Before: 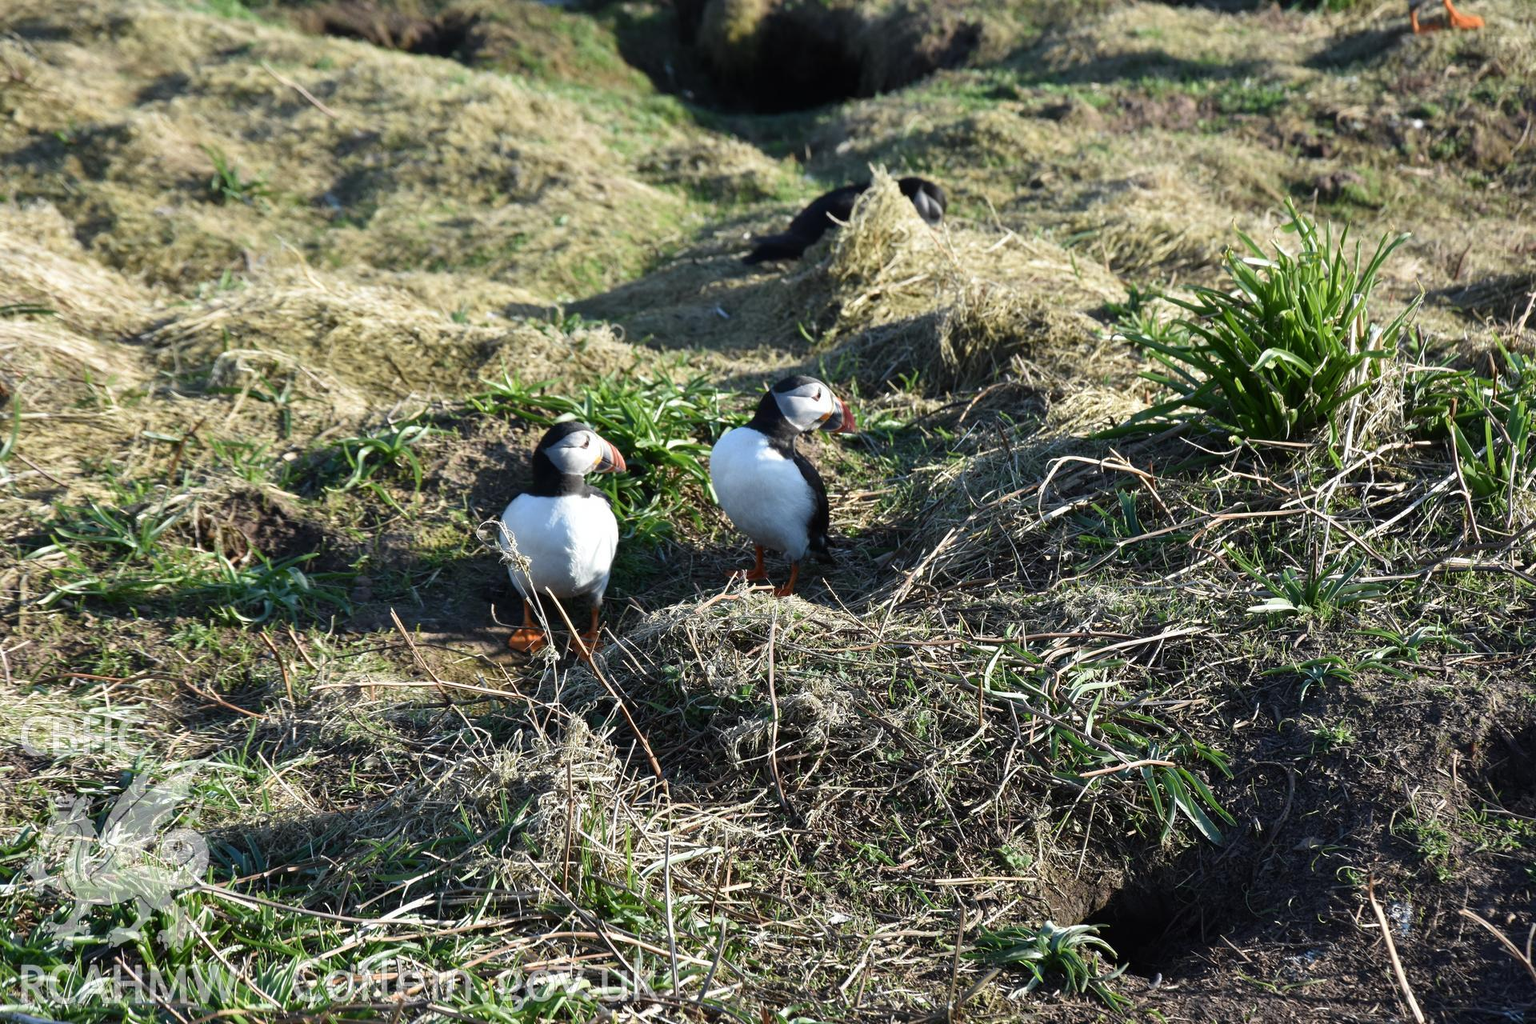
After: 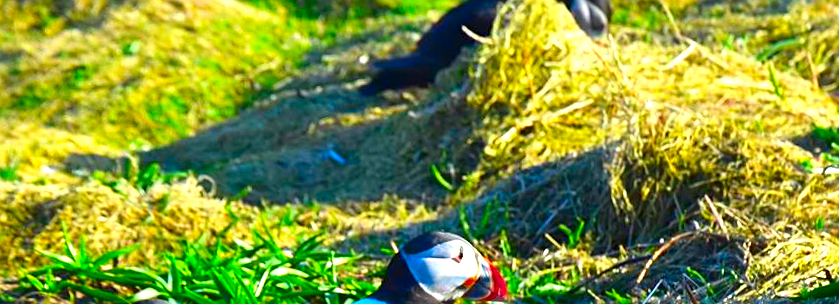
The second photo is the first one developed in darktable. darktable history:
exposure: exposure 0.507 EV, compensate highlight preservation false
crop: left 28.64%, top 16.832%, right 26.637%, bottom 58.055%
color correction: saturation 3
rotate and perspective: rotation -2°, crop left 0.022, crop right 0.978, crop top 0.049, crop bottom 0.951
sharpen: on, module defaults
